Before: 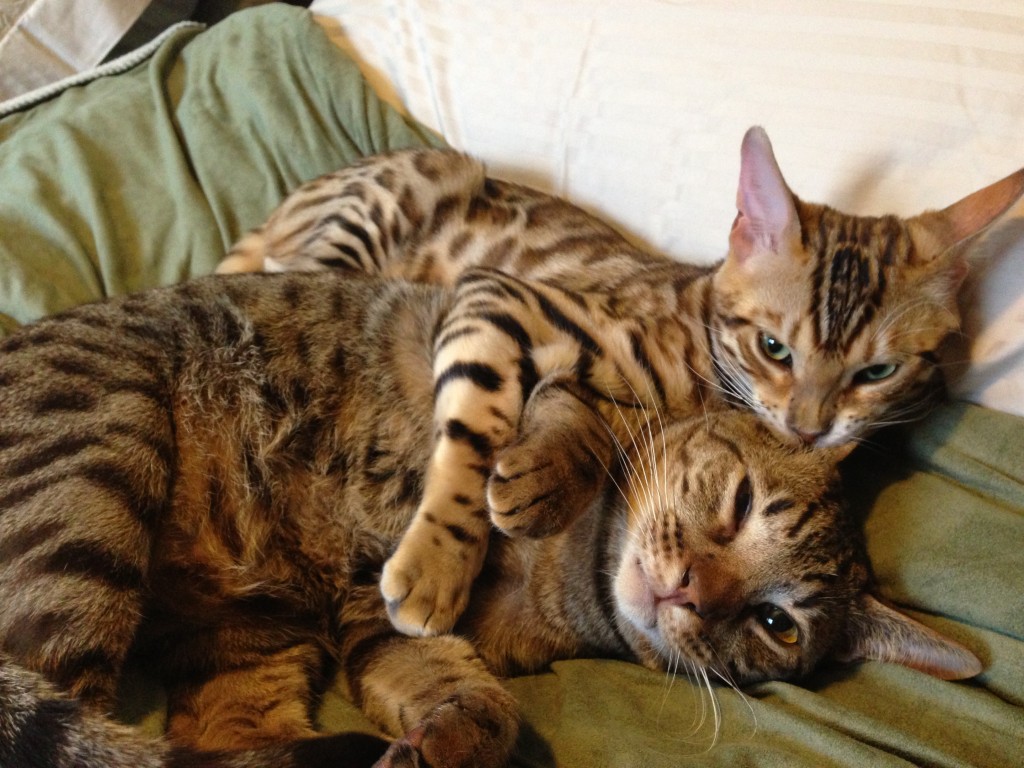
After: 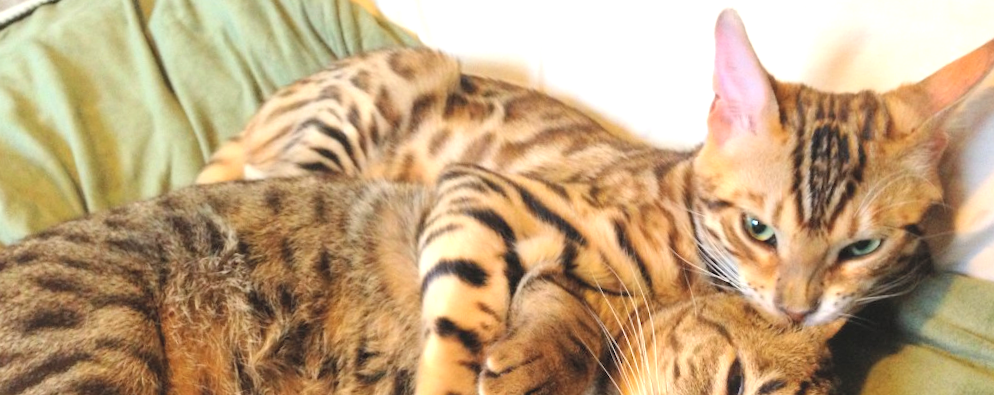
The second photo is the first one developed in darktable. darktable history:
crop and rotate: top 10.605%, bottom 33.274%
local contrast: mode bilateral grid, contrast 100, coarseness 100, detail 94%, midtone range 0.2
exposure: black level correction 0, exposure 0.68 EV, compensate exposure bias true, compensate highlight preservation false
rotate and perspective: rotation -3°, crop left 0.031, crop right 0.968, crop top 0.07, crop bottom 0.93
contrast brightness saturation: contrast 0.1, brightness 0.3, saturation 0.14
